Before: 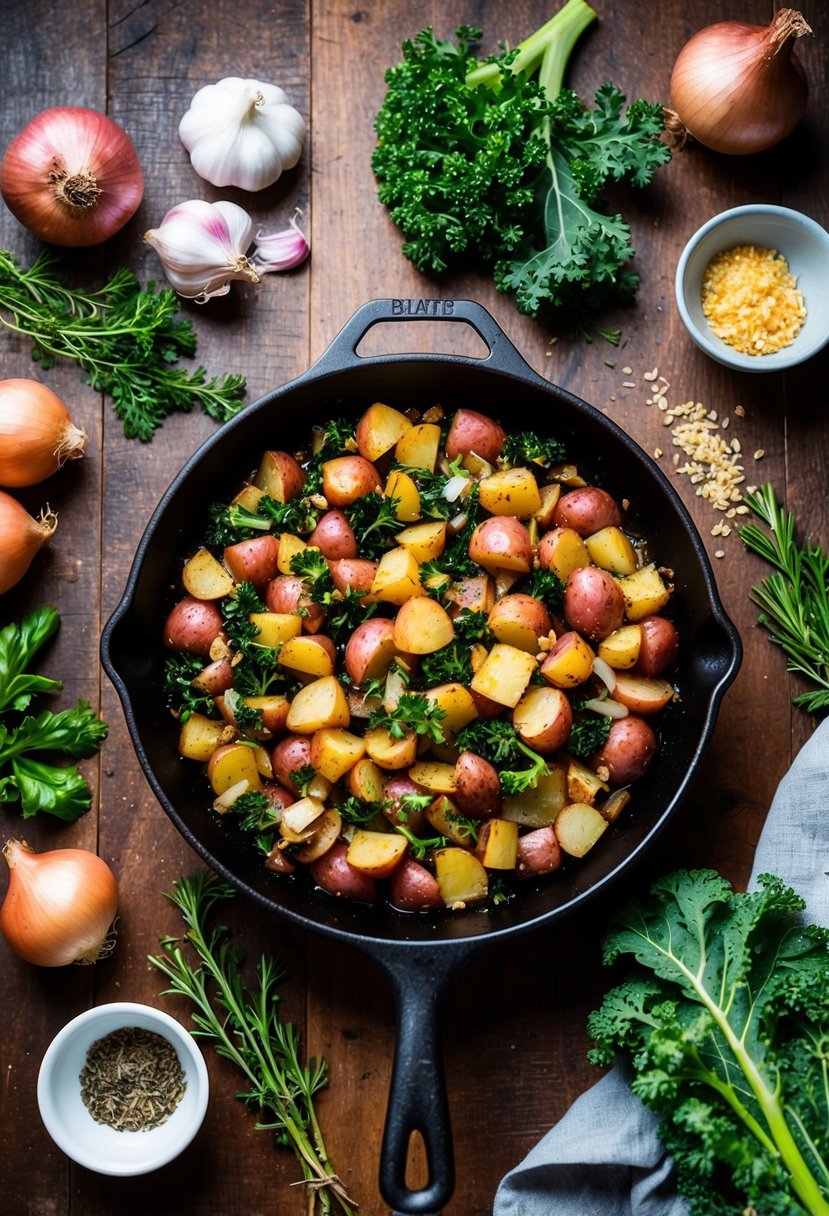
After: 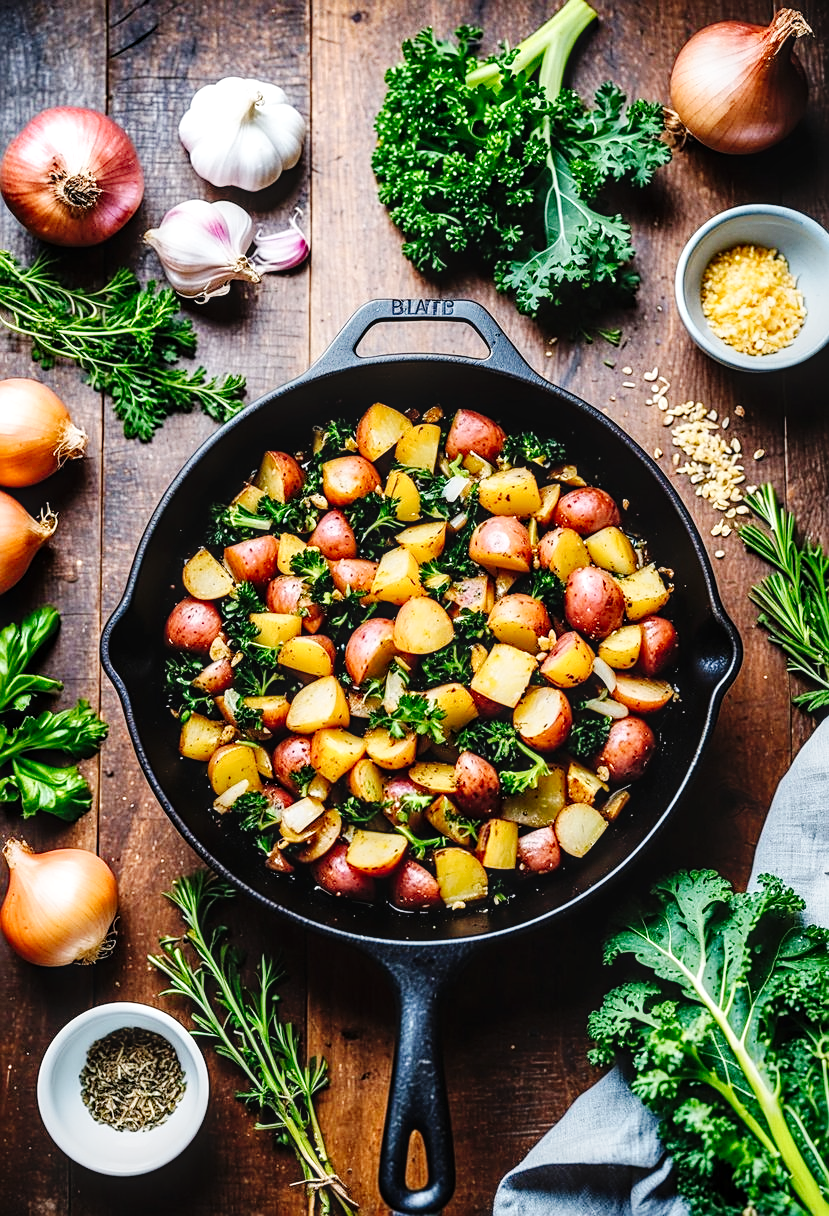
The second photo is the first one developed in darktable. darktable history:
local contrast: detail 130%
tone curve: curves: ch0 [(0, 0.014) (0.12, 0.096) (0.386, 0.49) (0.54, 0.684) (0.751, 0.855) (0.89, 0.943) (0.998, 0.989)]; ch1 [(0, 0) (0.133, 0.099) (0.437, 0.41) (0.5, 0.5) (0.517, 0.536) (0.548, 0.575) (0.582, 0.639) (0.627, 0.692) (0.836, 0.868) (1, 1)]; ch2 [(0, 0) (0.374, 0.341) (0.456, 0.443) (0.478, 0.49) (0.501, 0.5) (0.528, 0.538) (0.55, 0.6) (0.572, 0.633) (0.702, 0.775) (1, 1)], preserve colors none
exposure: exposure 0.203 EV, compensate exposure bias true, compensate highlight preservation false
sharpen: on, module defaults
